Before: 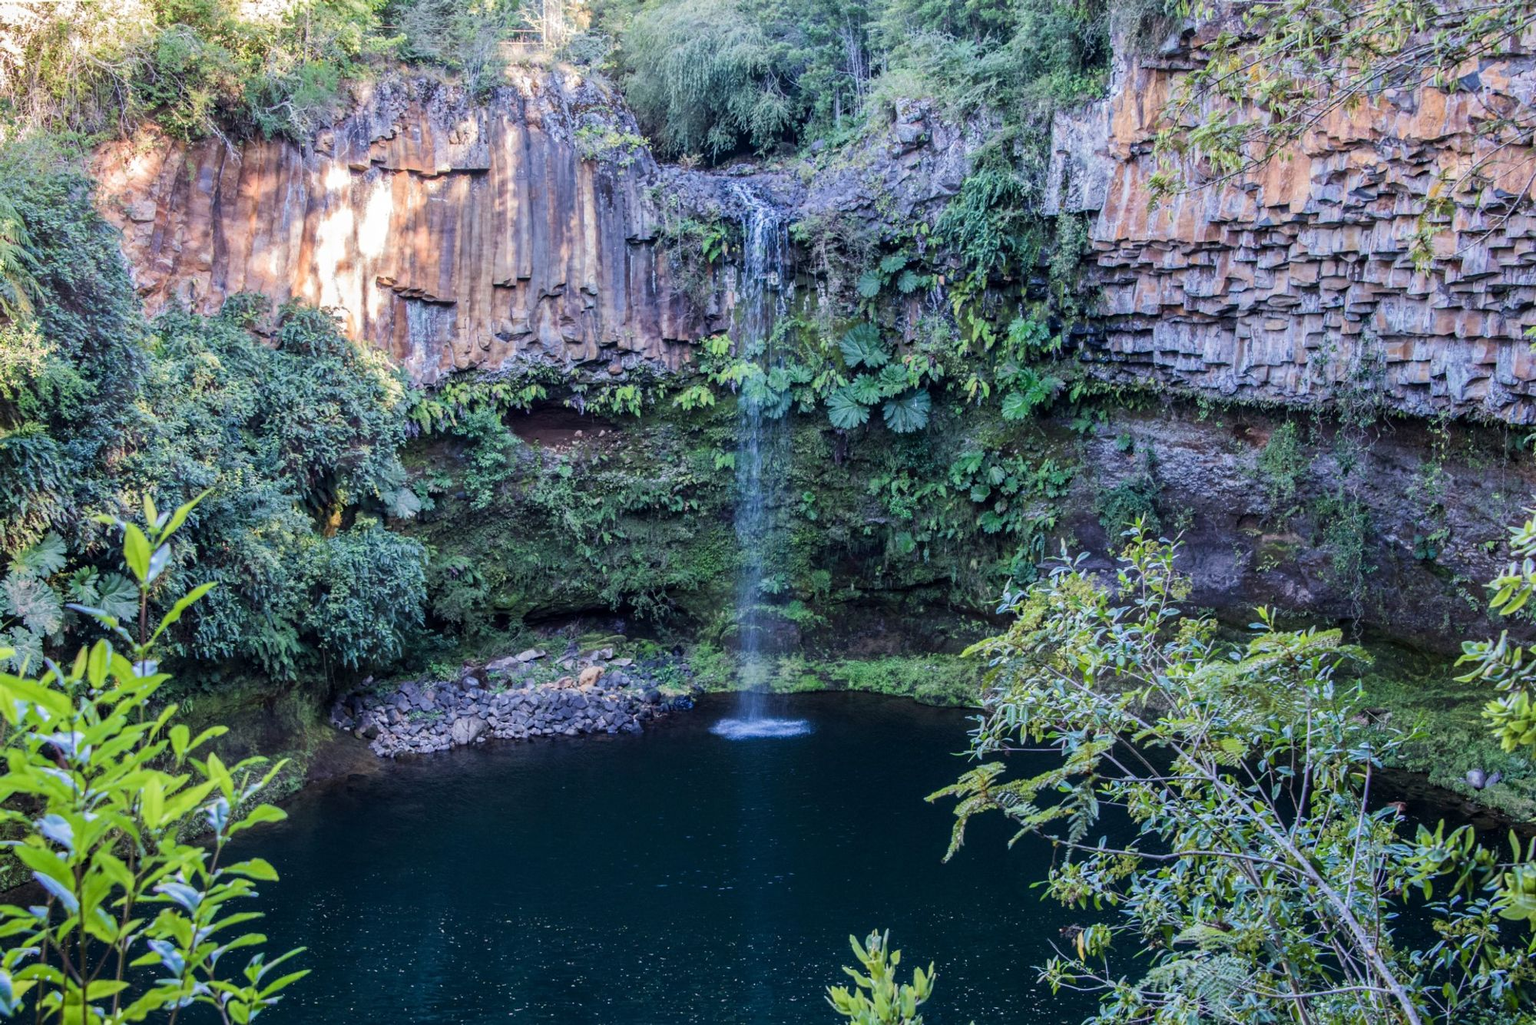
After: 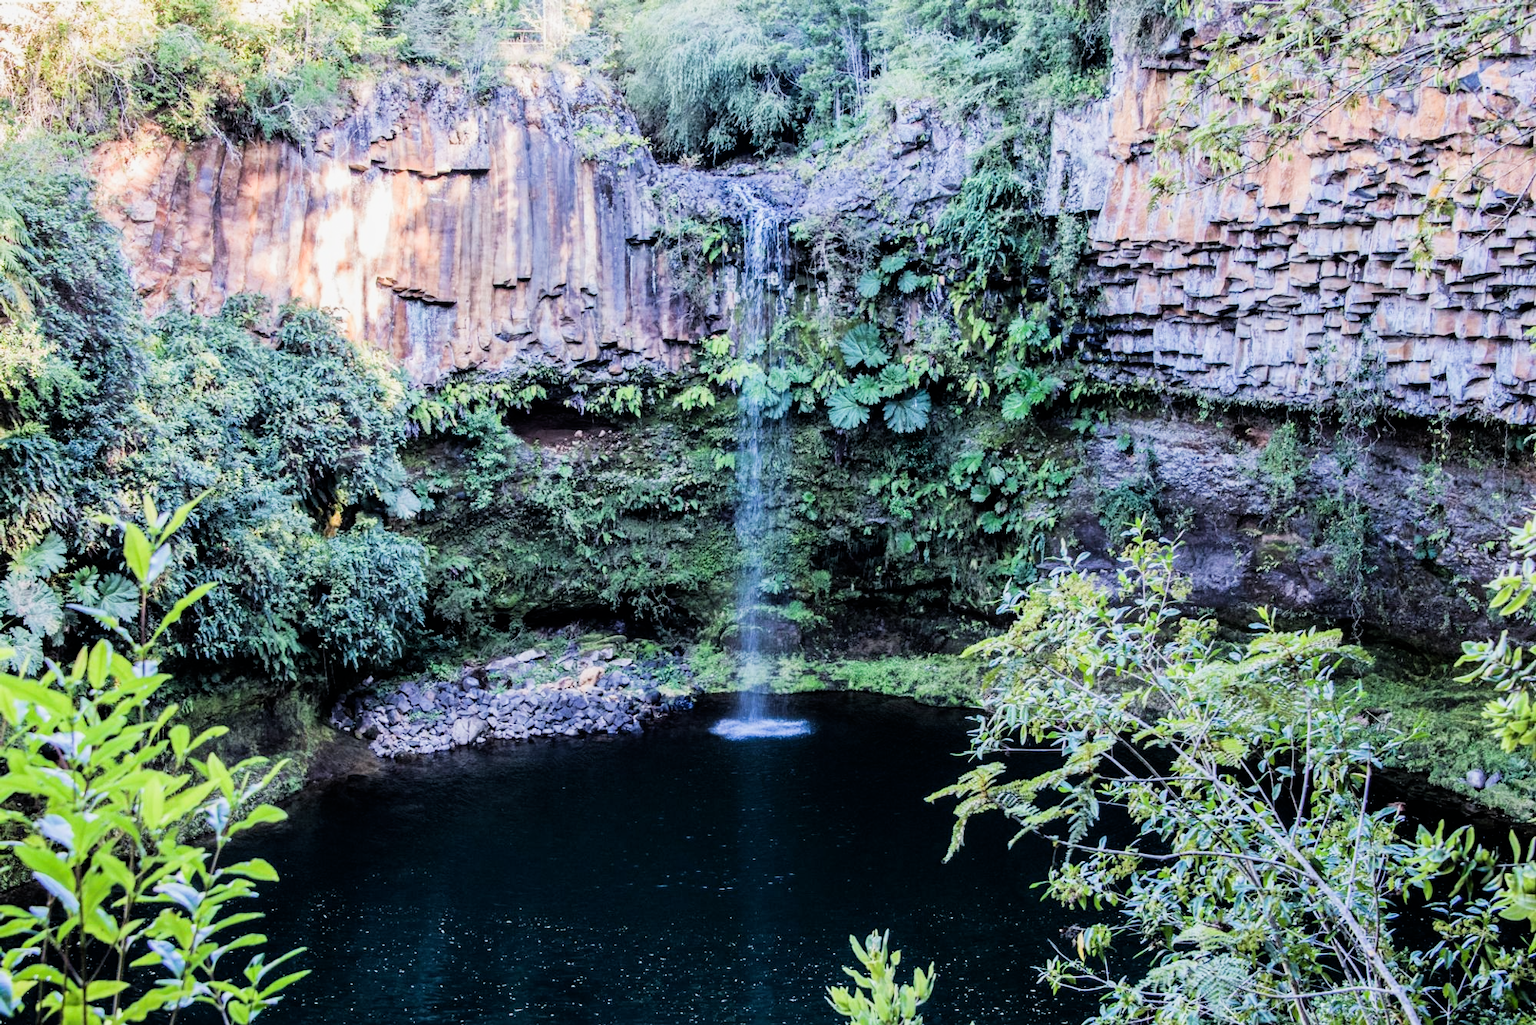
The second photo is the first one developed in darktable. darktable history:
exposure: exposure 0.74 EV, compensate highlight preservation false
filmic rgb: black relative exposure -5 EV, hardness 2.88, contrast 1.3, highlights saturation mix -30%
